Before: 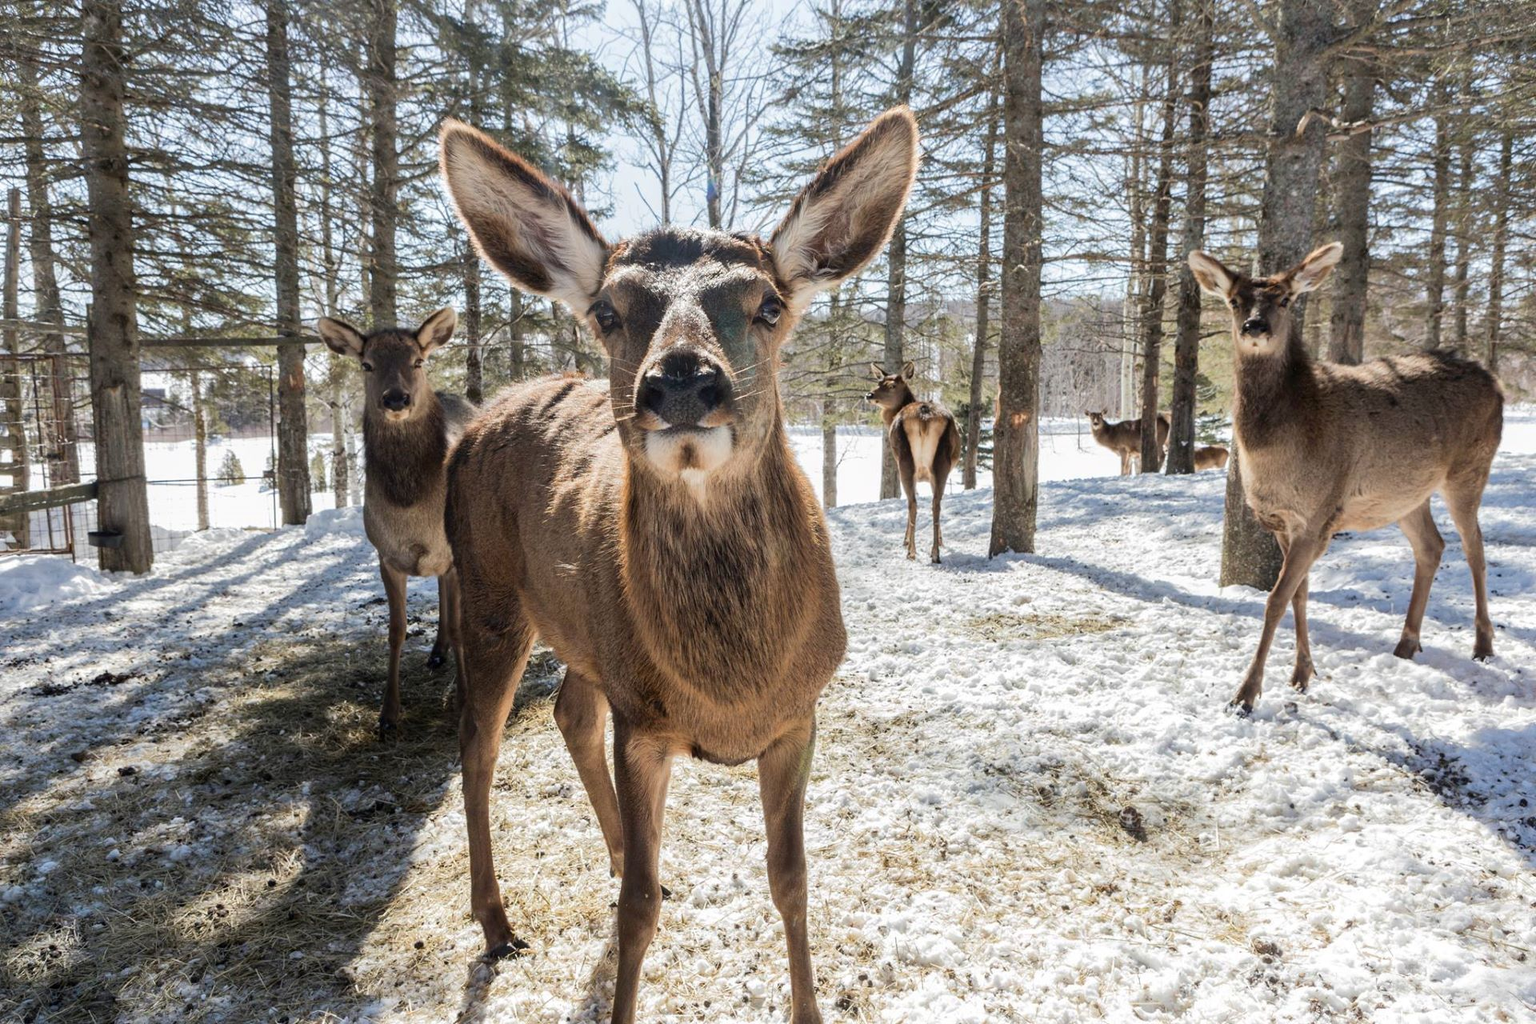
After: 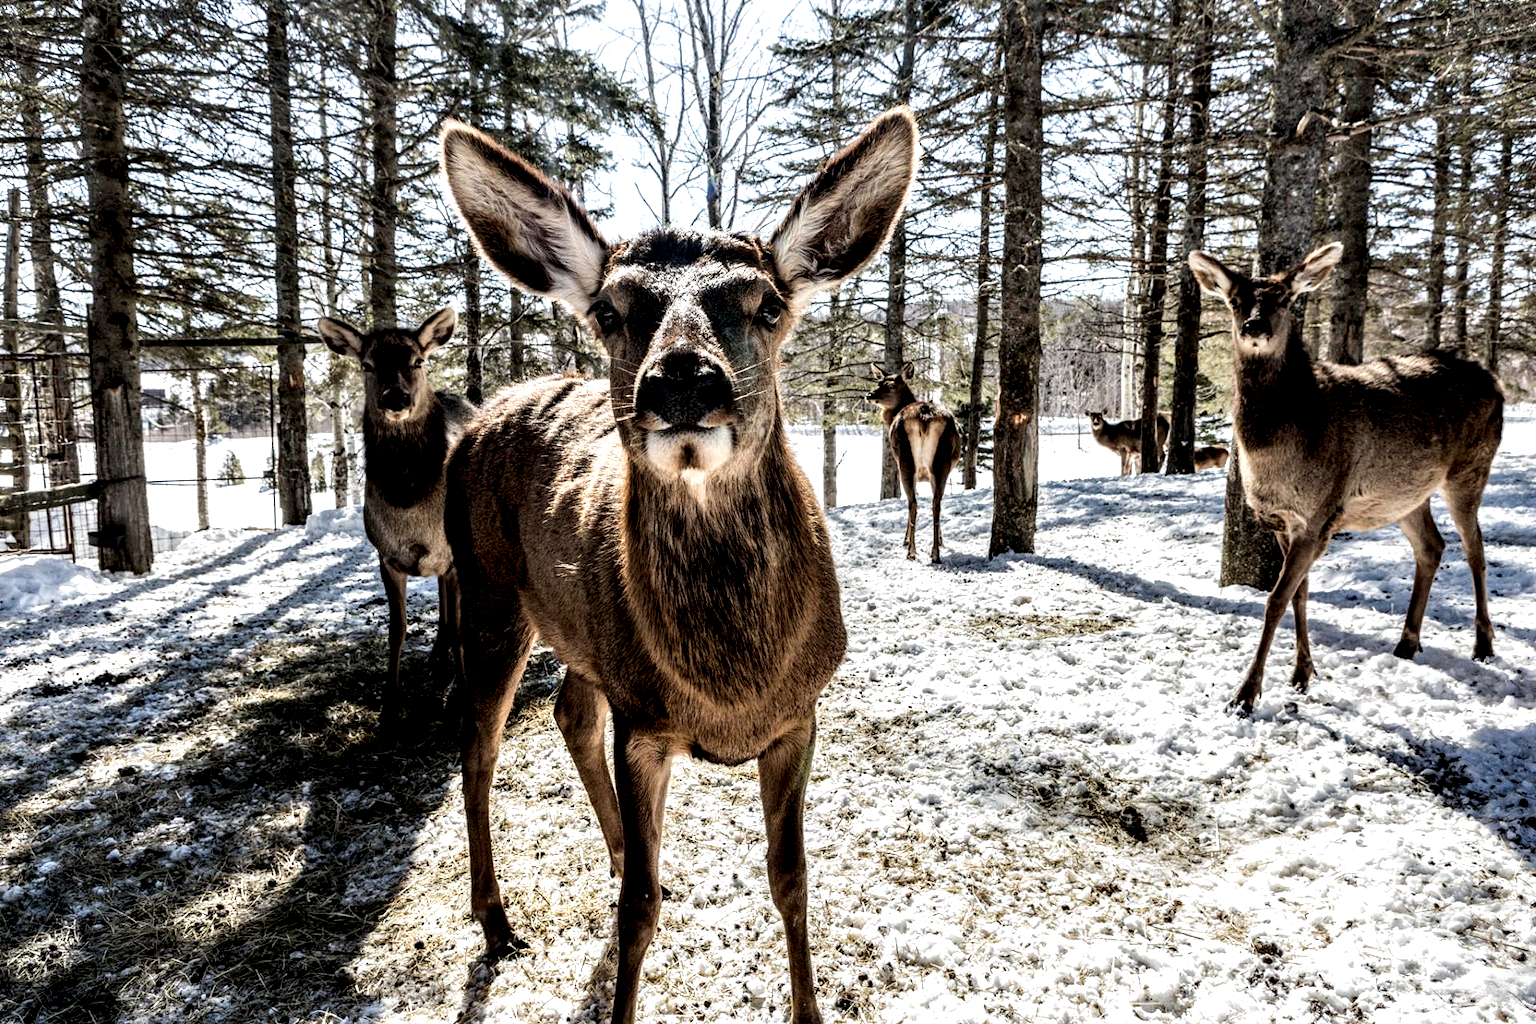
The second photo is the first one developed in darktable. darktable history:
local contrast: shadows 185%, detail 225%
white balance: emerald 1
